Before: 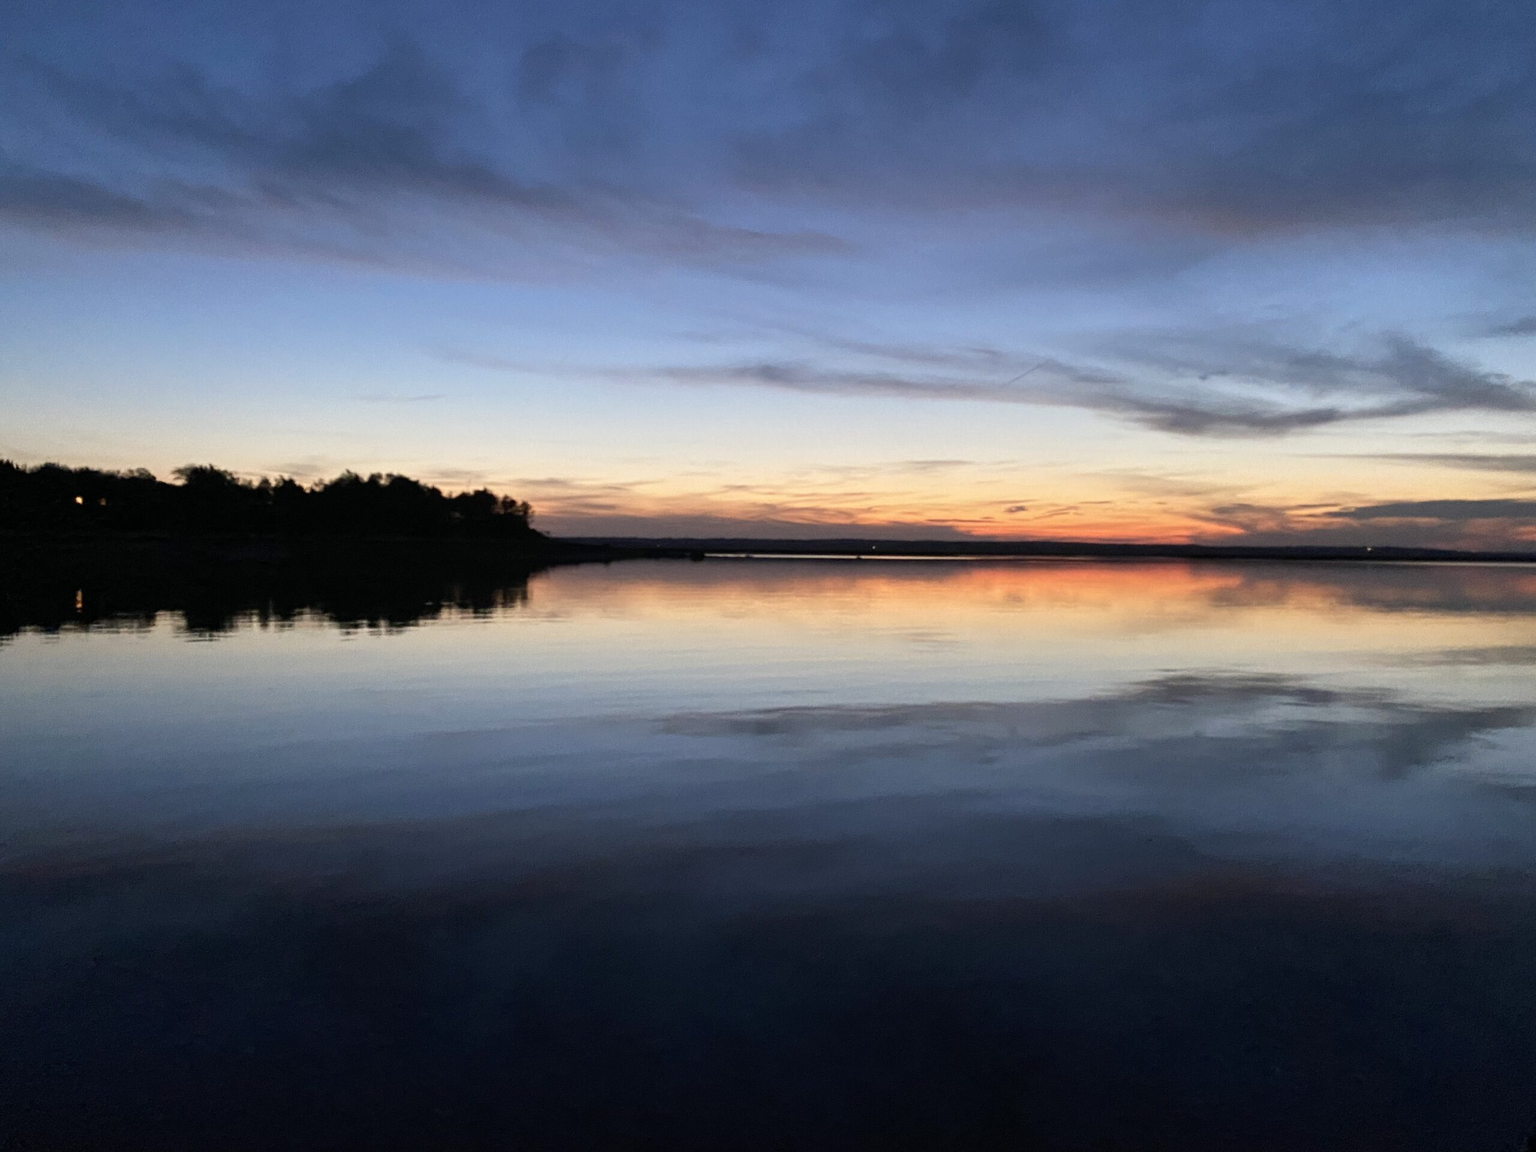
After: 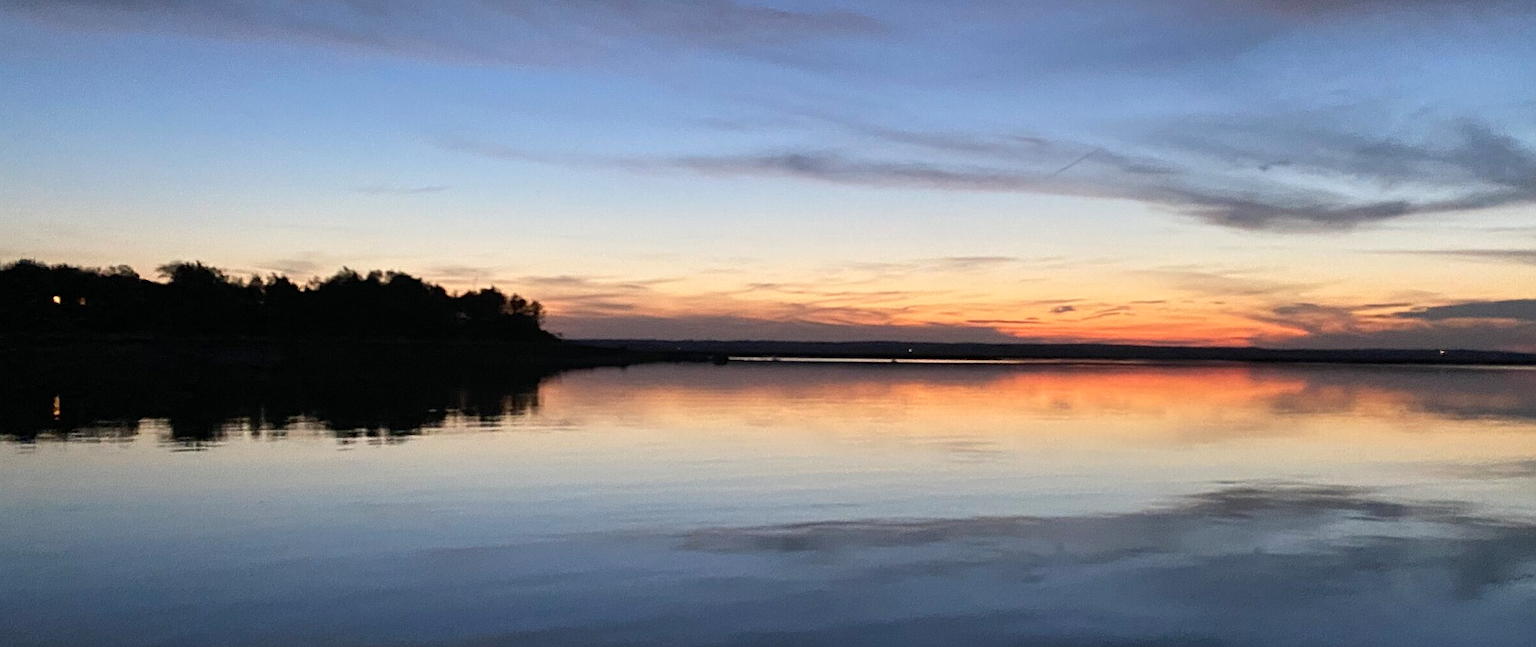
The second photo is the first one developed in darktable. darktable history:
crop: left 1.744%, top 19.225%, right 5.069%, bottom 28.357%
sharpen: on, module defaults
